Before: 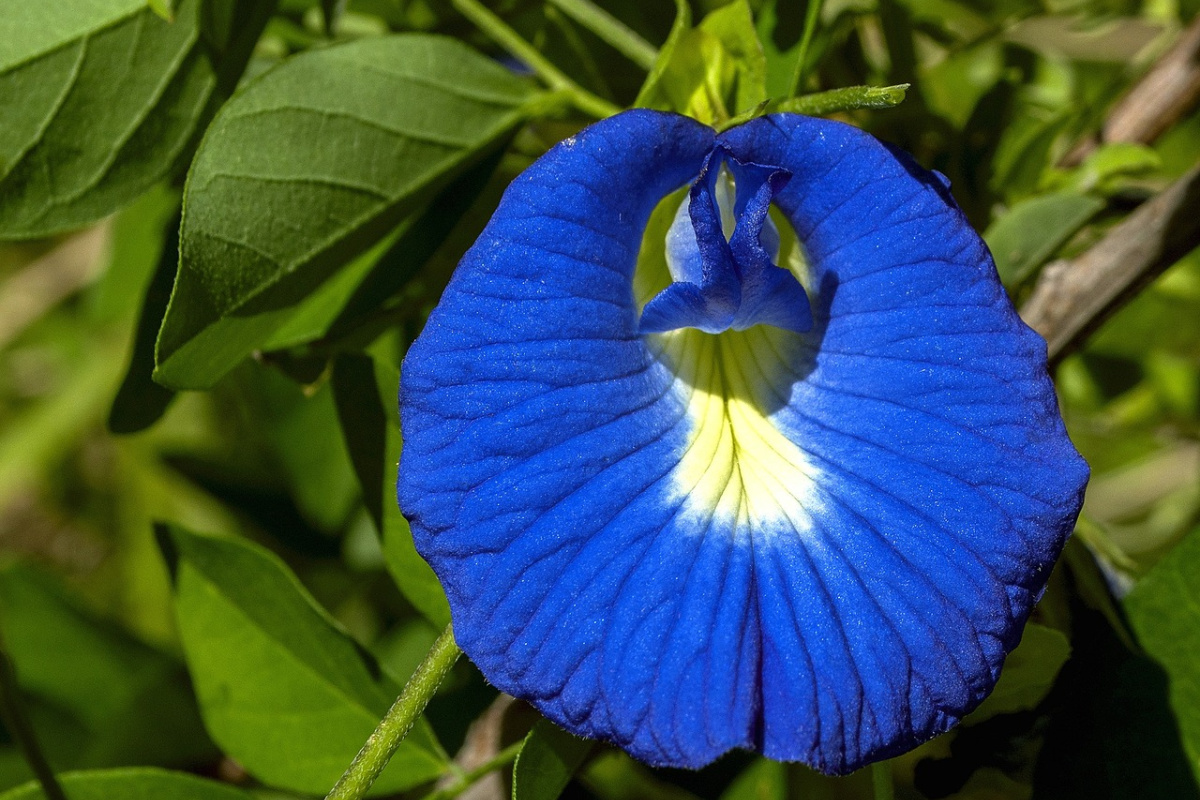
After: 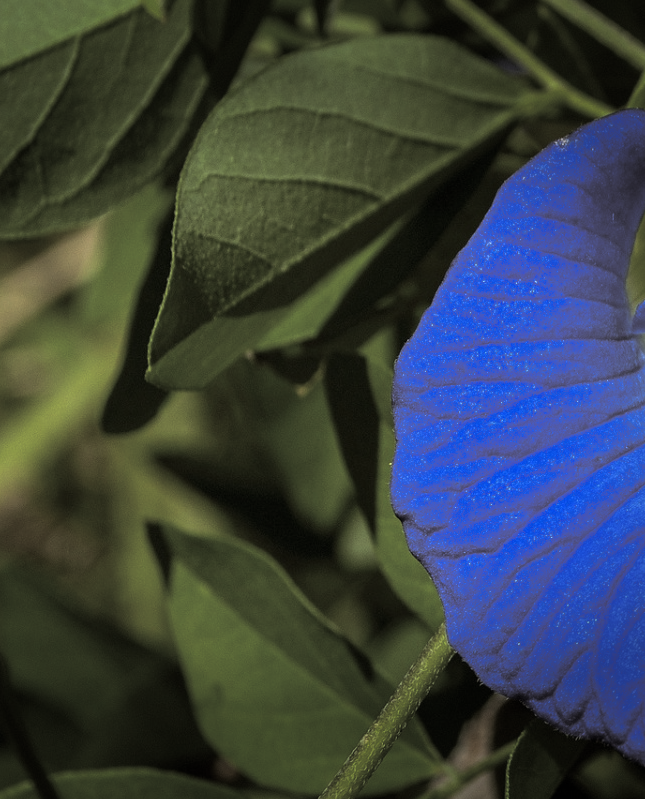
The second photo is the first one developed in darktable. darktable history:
split-toning: shadows › hue 46.8°, shadows › saturation 0.17, highlights › hue 316.8°, highlights › saturation 0.27, balance -51.82
vignetting: fall-off start 70.97%, brightness -0.584, saturation -0.118, width/height ratio 1.333
crop: left 0.587%, right 45.588%, bottom 0.086%
